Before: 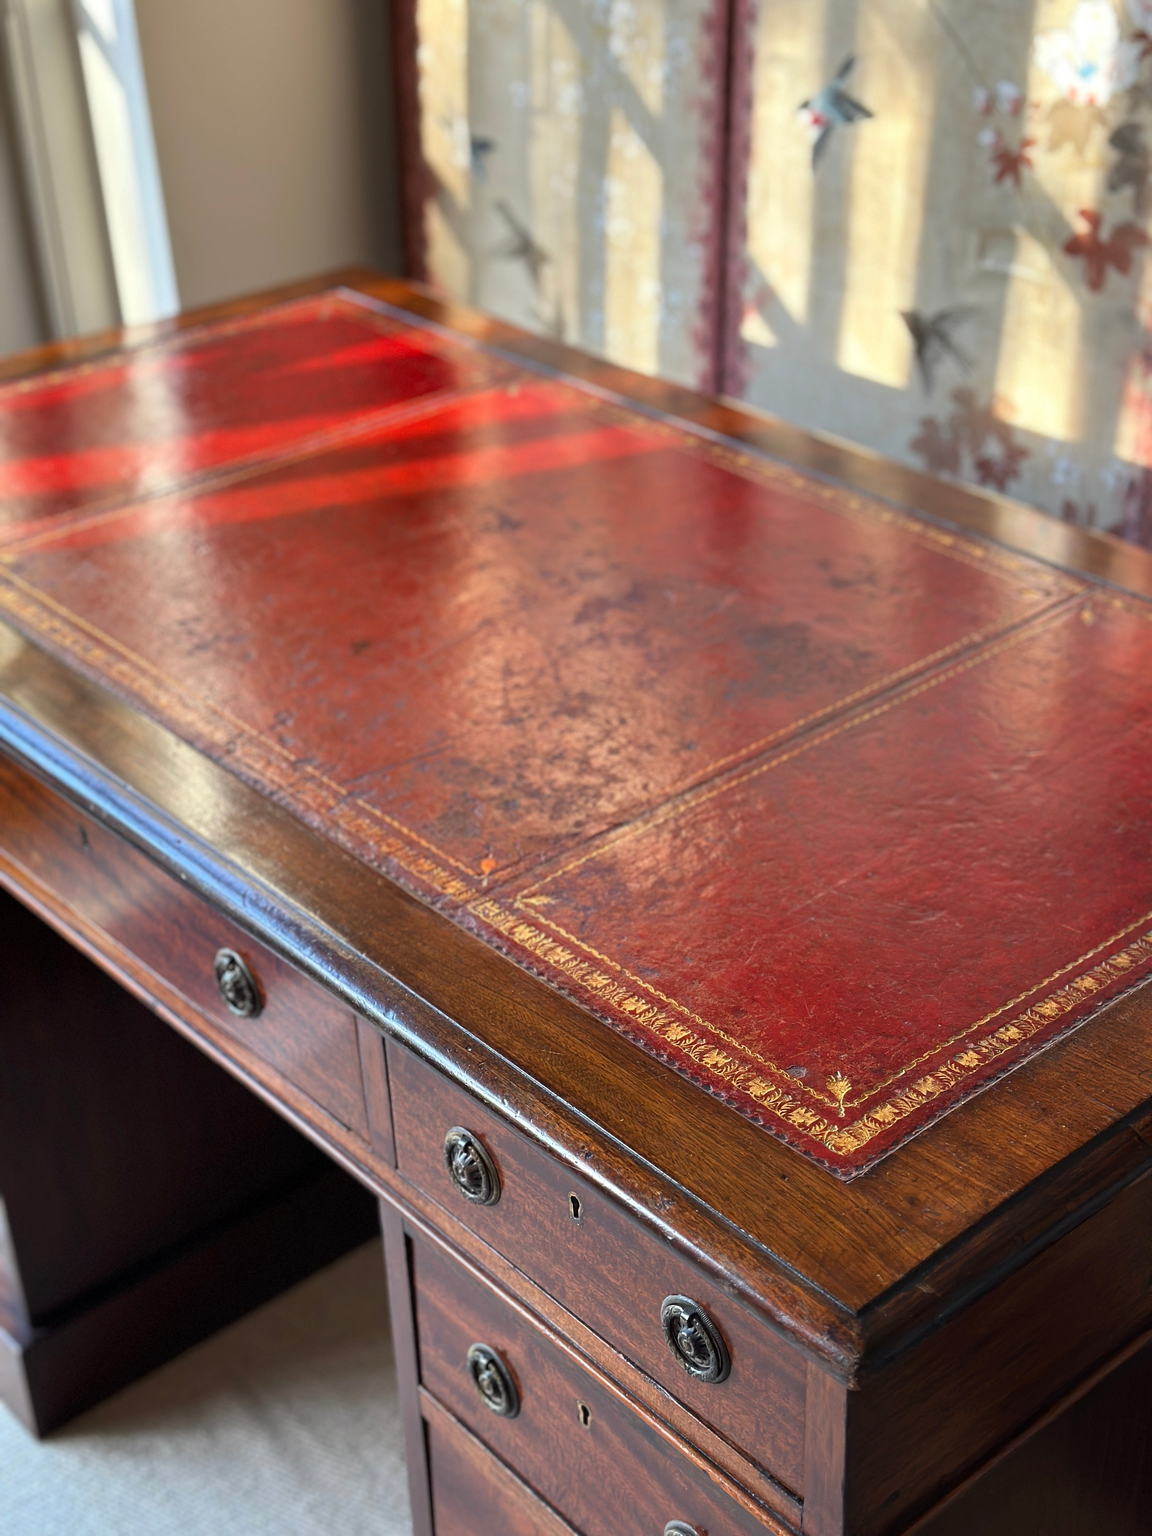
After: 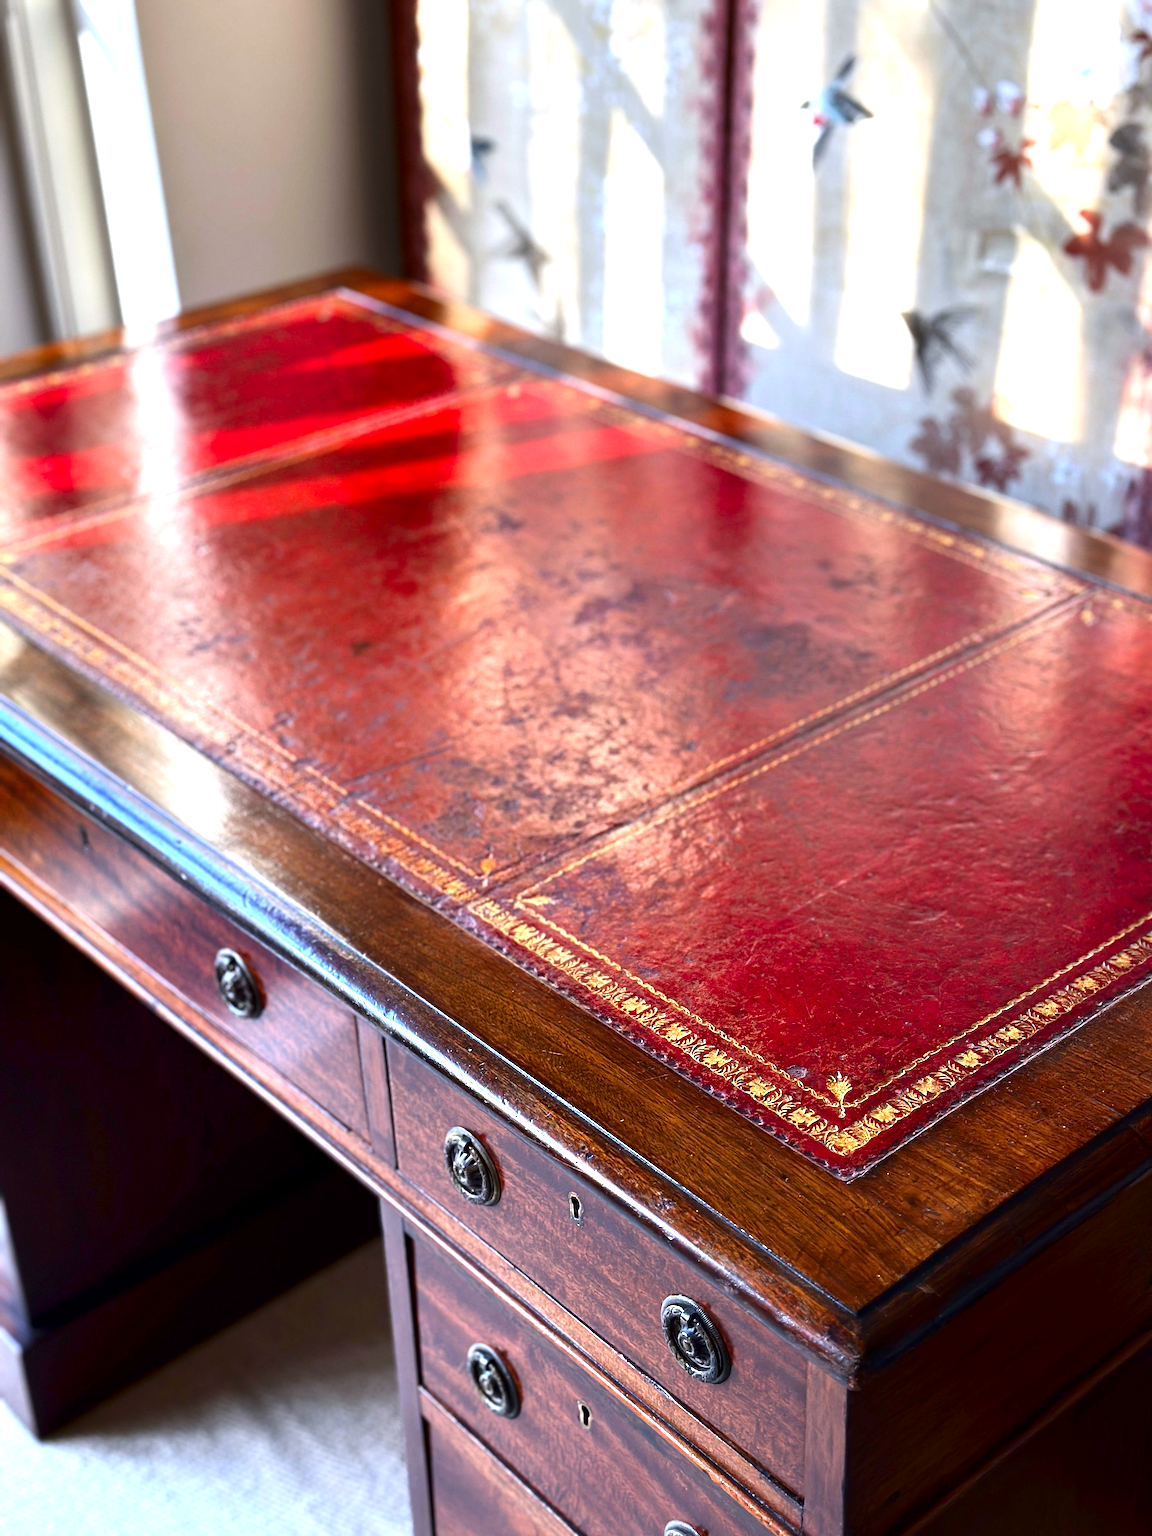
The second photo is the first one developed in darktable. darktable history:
contrast brightness saturation: contrast 0.13, brightness -0.24, saturation 0.14
white balance: red 0.967, blue 1.119, emerald 0.756
exposure: black level correction 0.001, exposure 1 EV, compensate highlight preservation false
